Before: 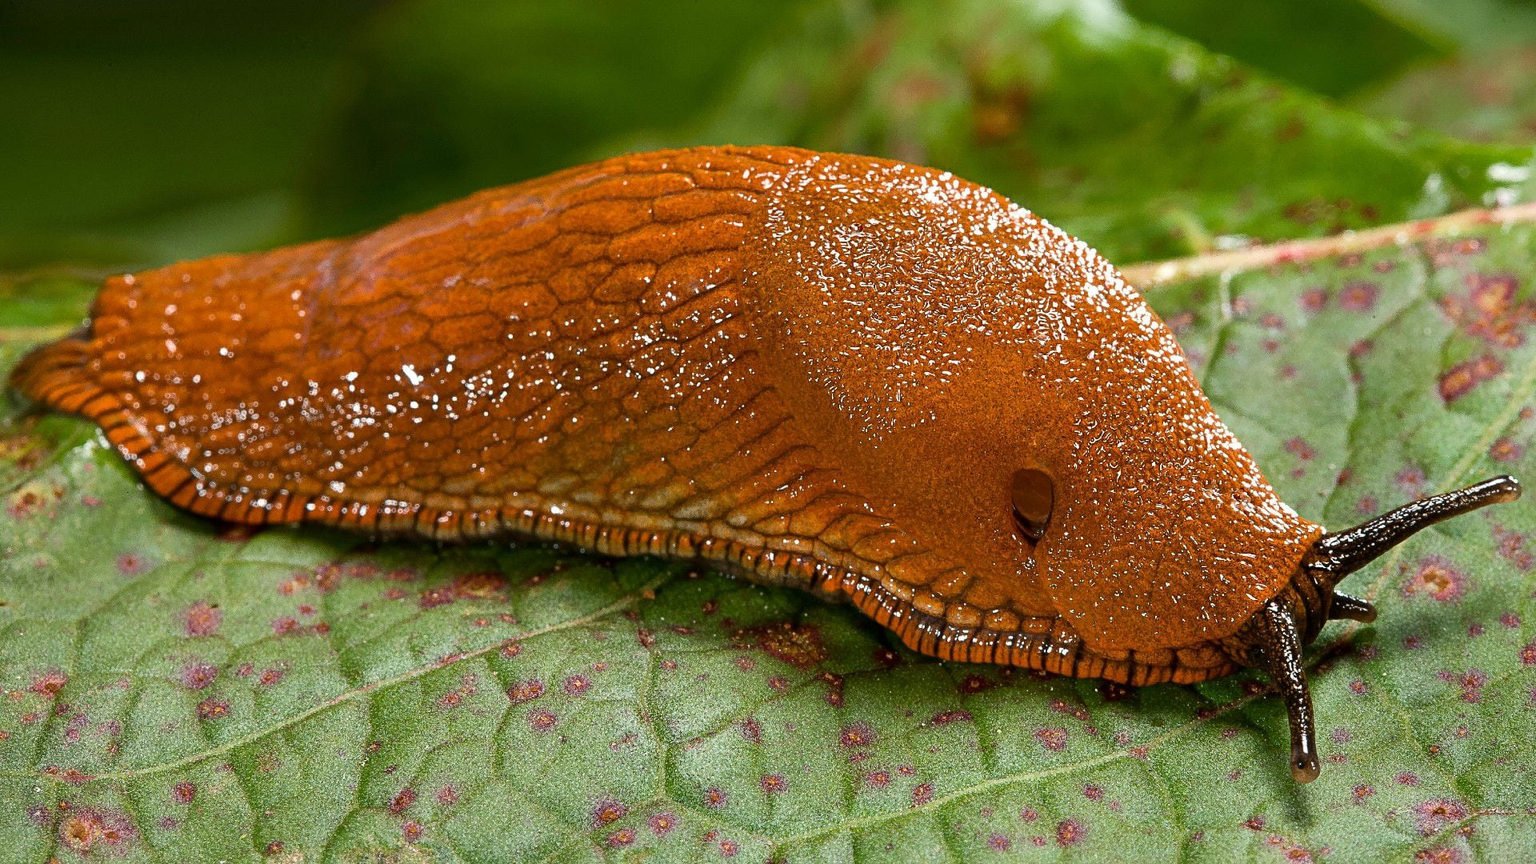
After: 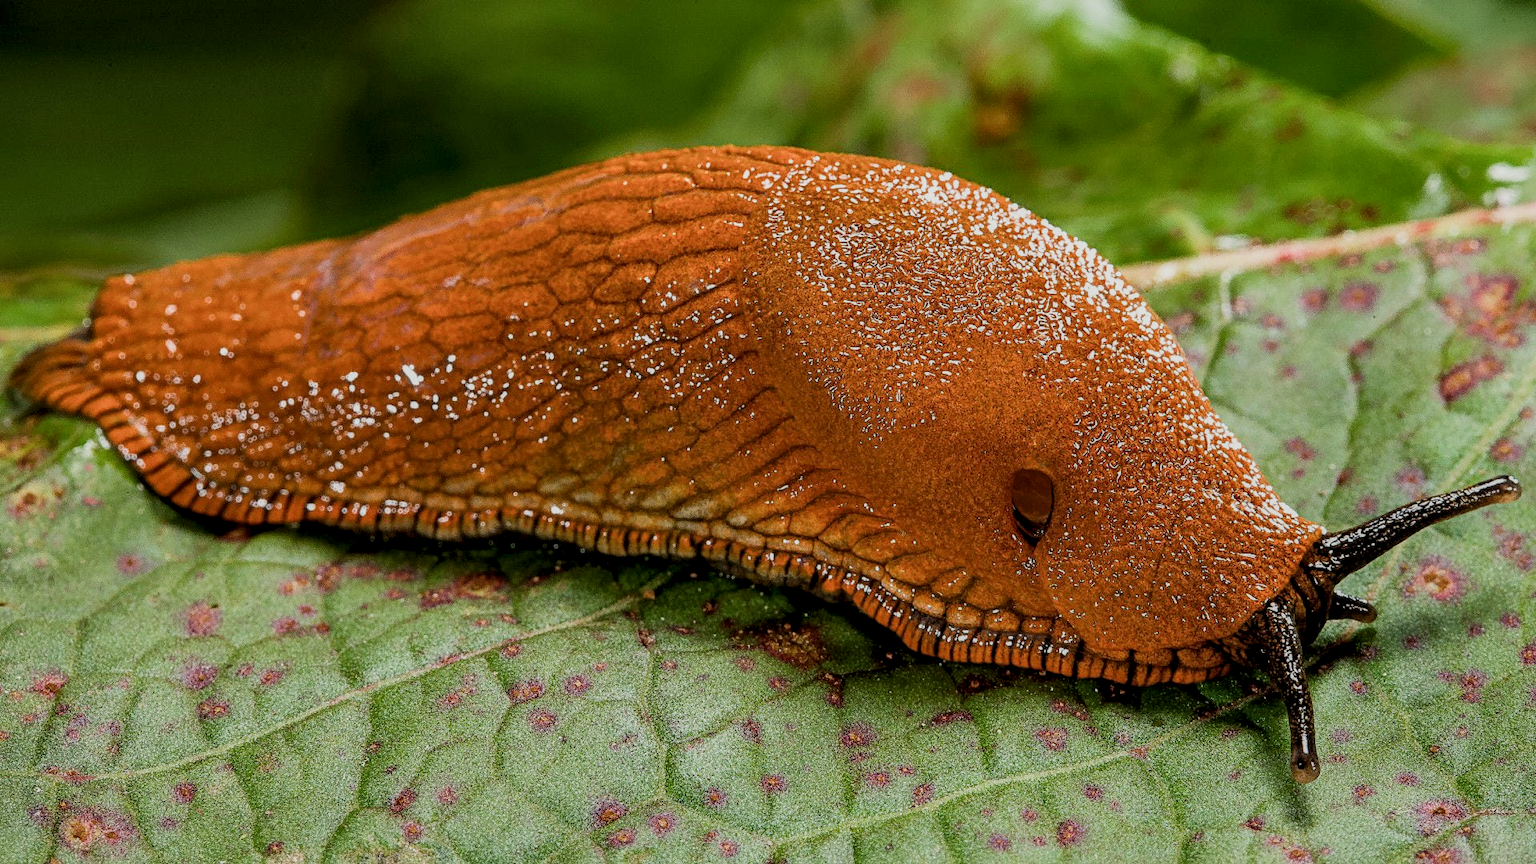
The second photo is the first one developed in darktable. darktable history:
filmic rgb: middle gray luminance 18.26%, black relative exposure -11.24 EV, white relative exposure 3.72 EV, target black luminance 0%, hardness 5.88, latitude 58.15%, contrast 0.965, shadows ↔ highlights balance 49.81%, preserve chrominance RGB euclidean norm, color science v5 (2021), contrast in shadows safe, contrast in highlights safe
local contrast: on, module defaults
